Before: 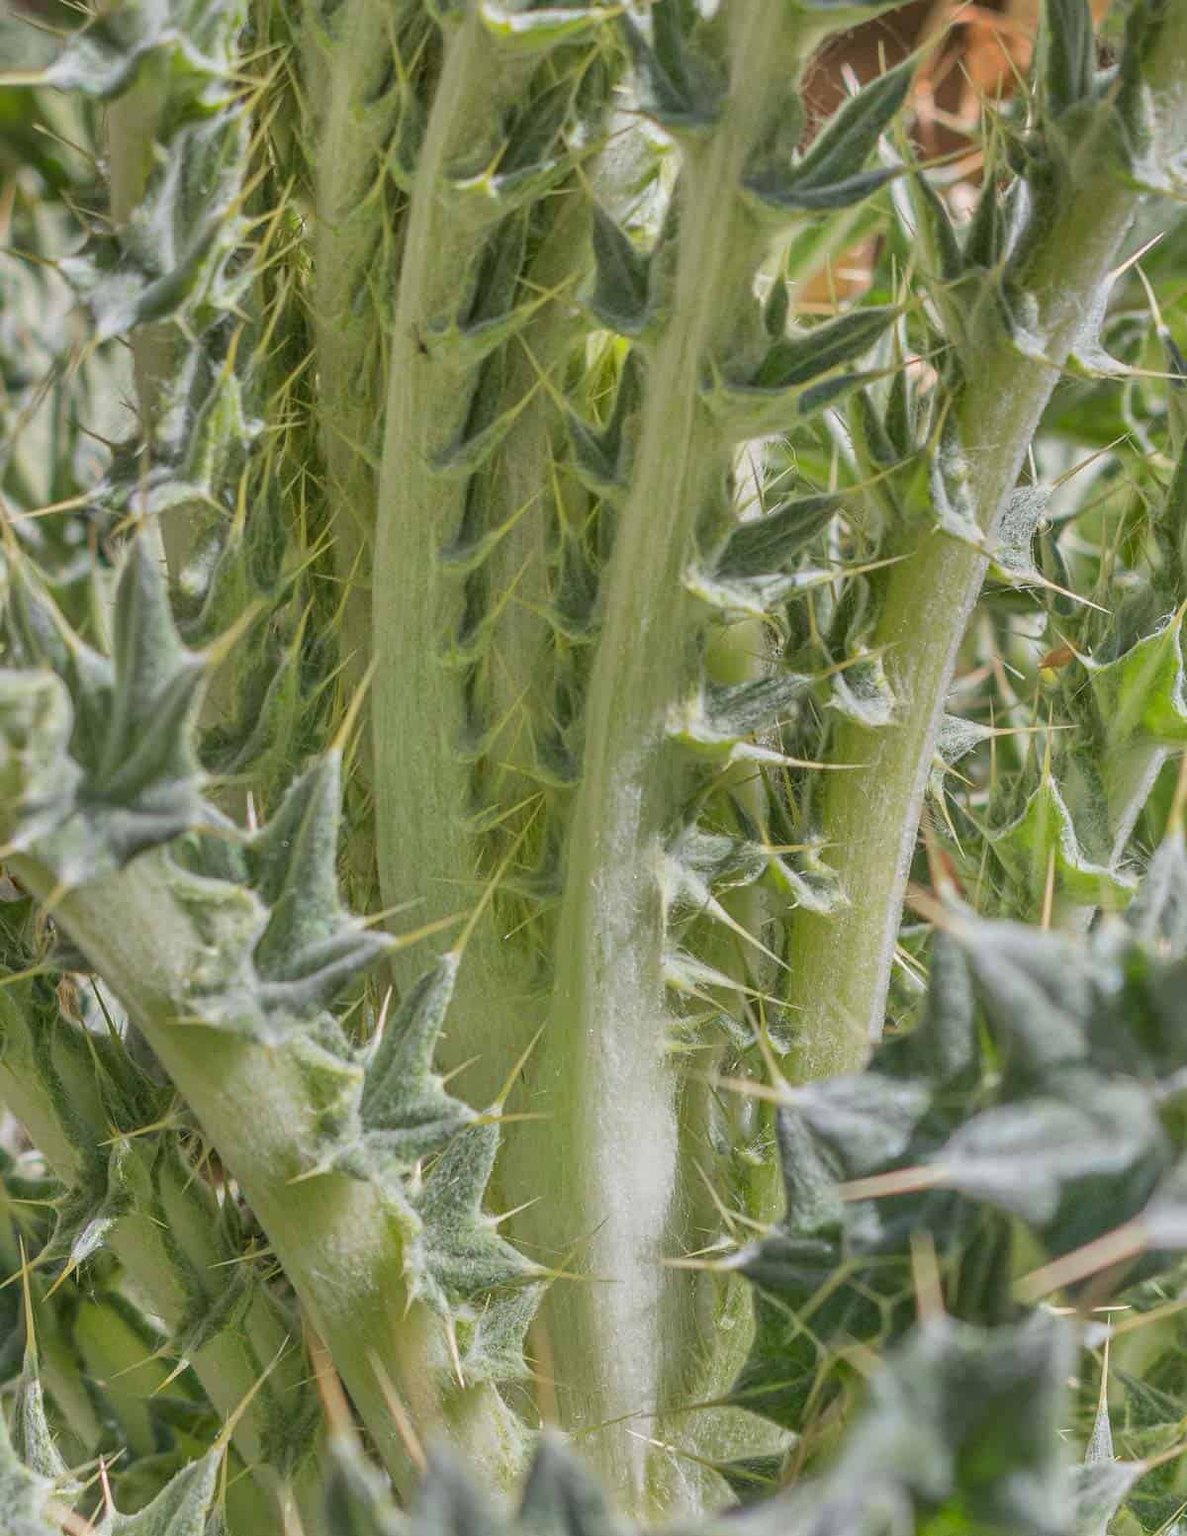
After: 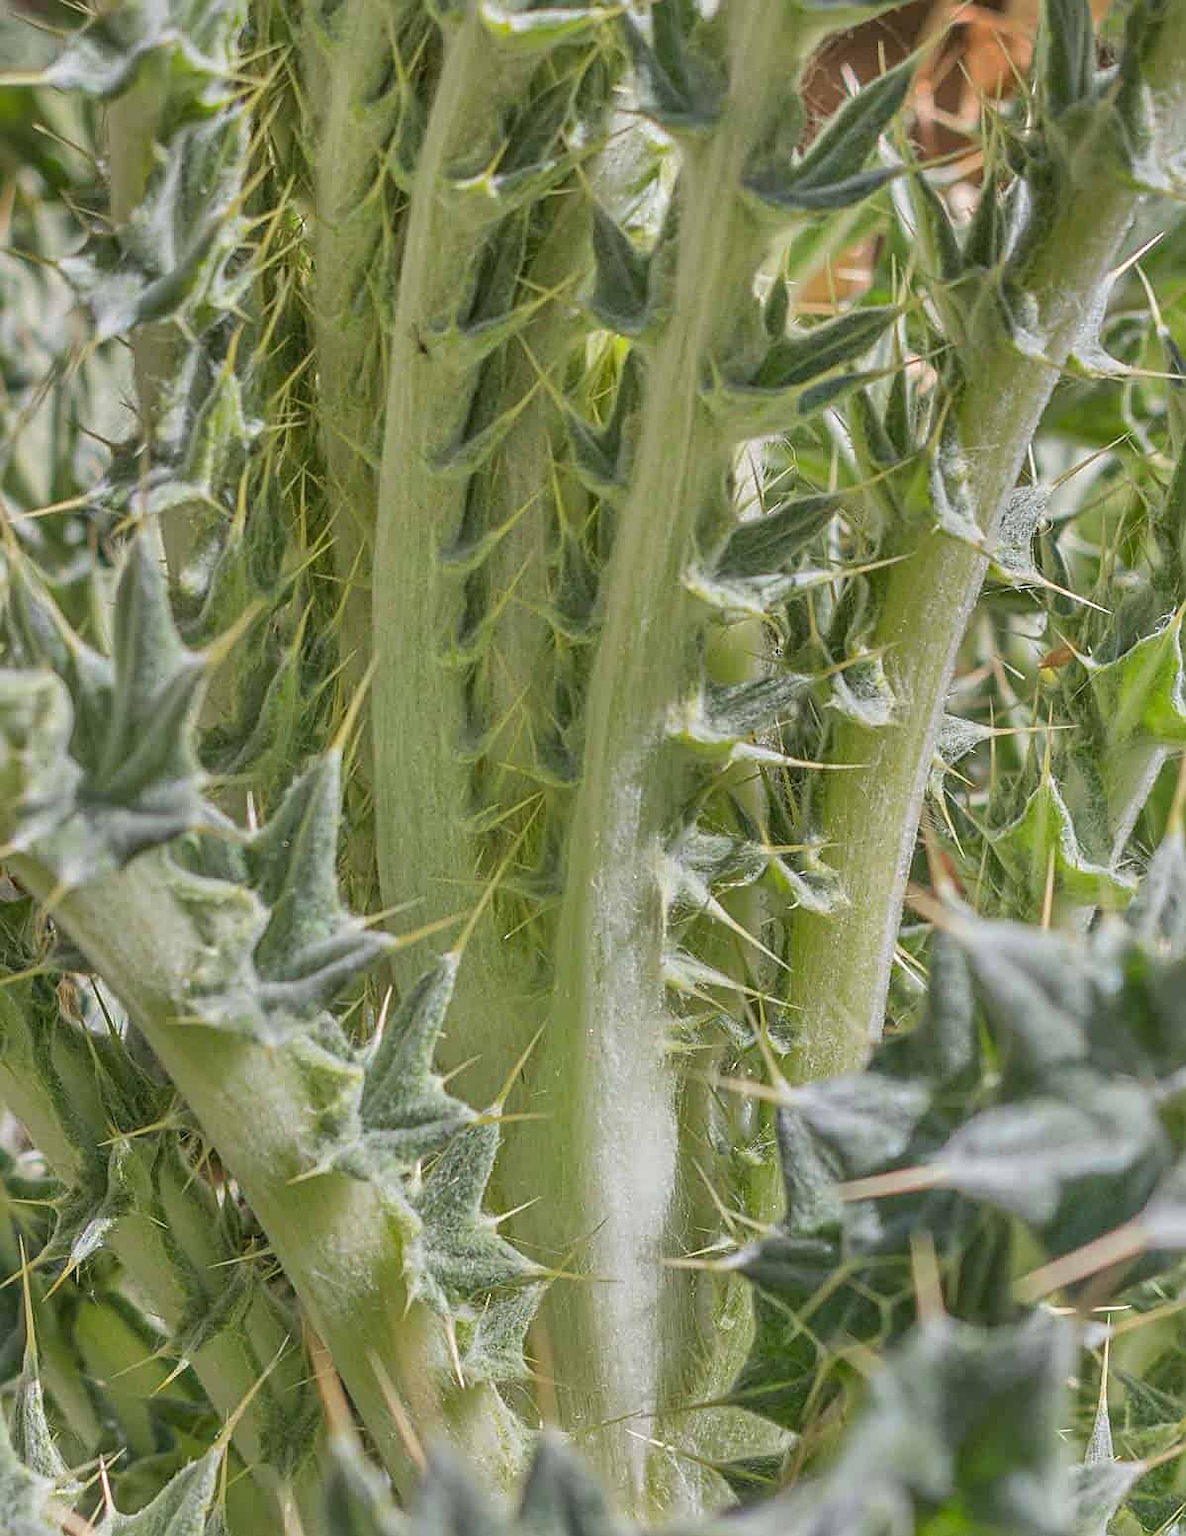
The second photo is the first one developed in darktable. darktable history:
shadows and highlights: shadows 11.03, white point adjustment 1.34, soften with gaussian
sharpen: on, module defaults
